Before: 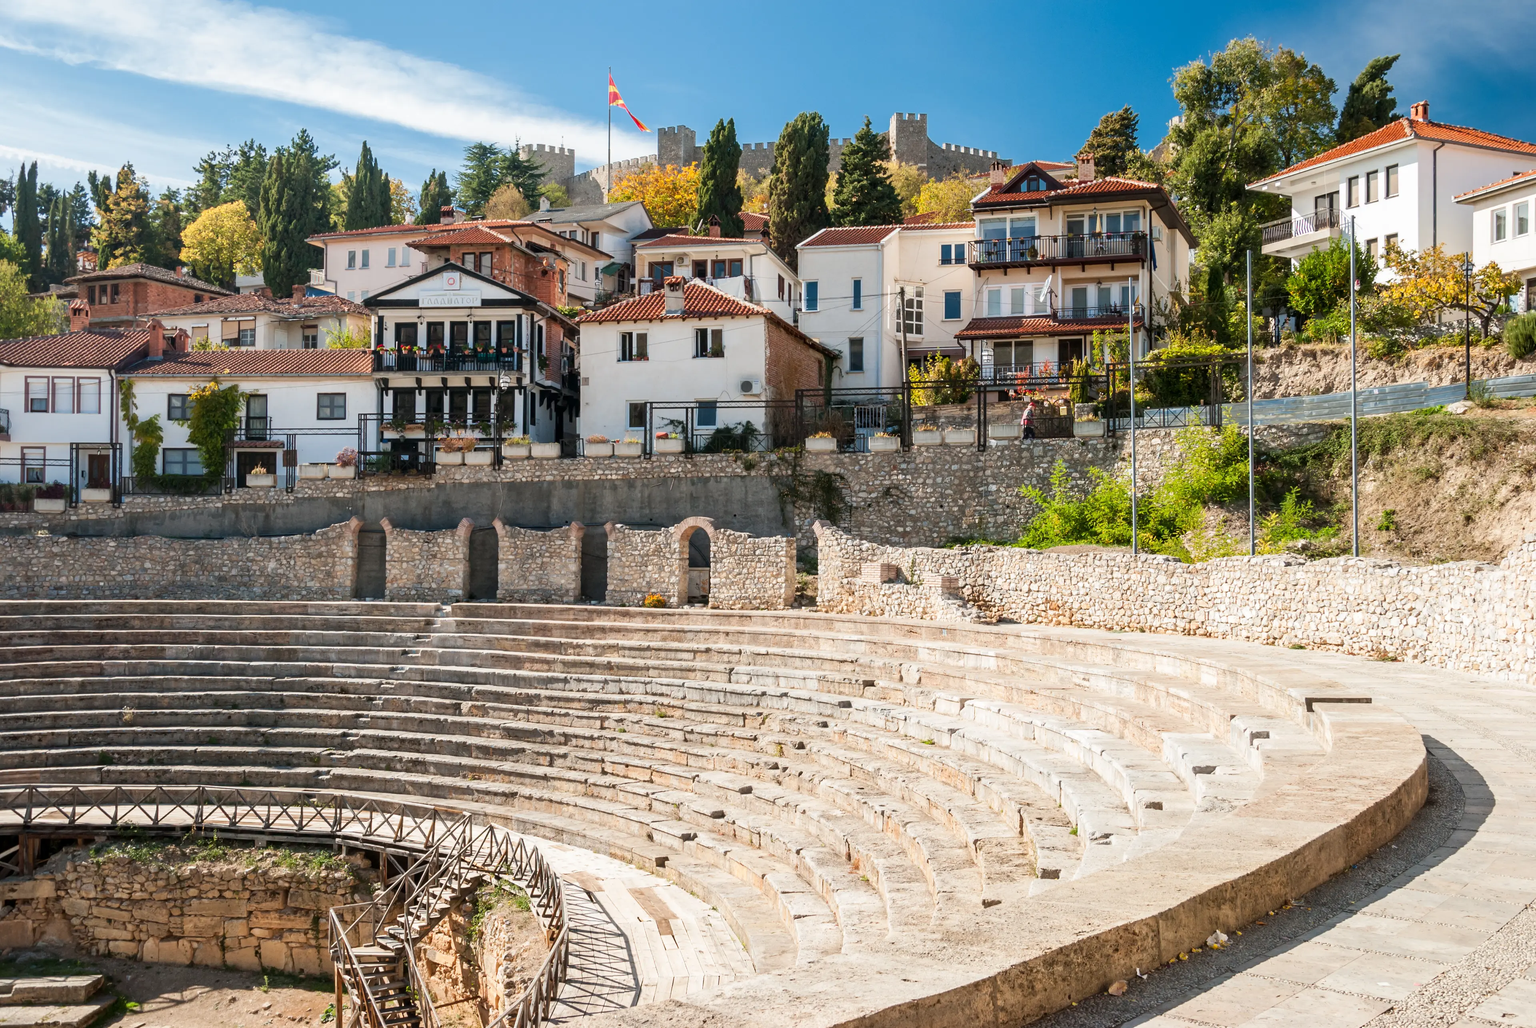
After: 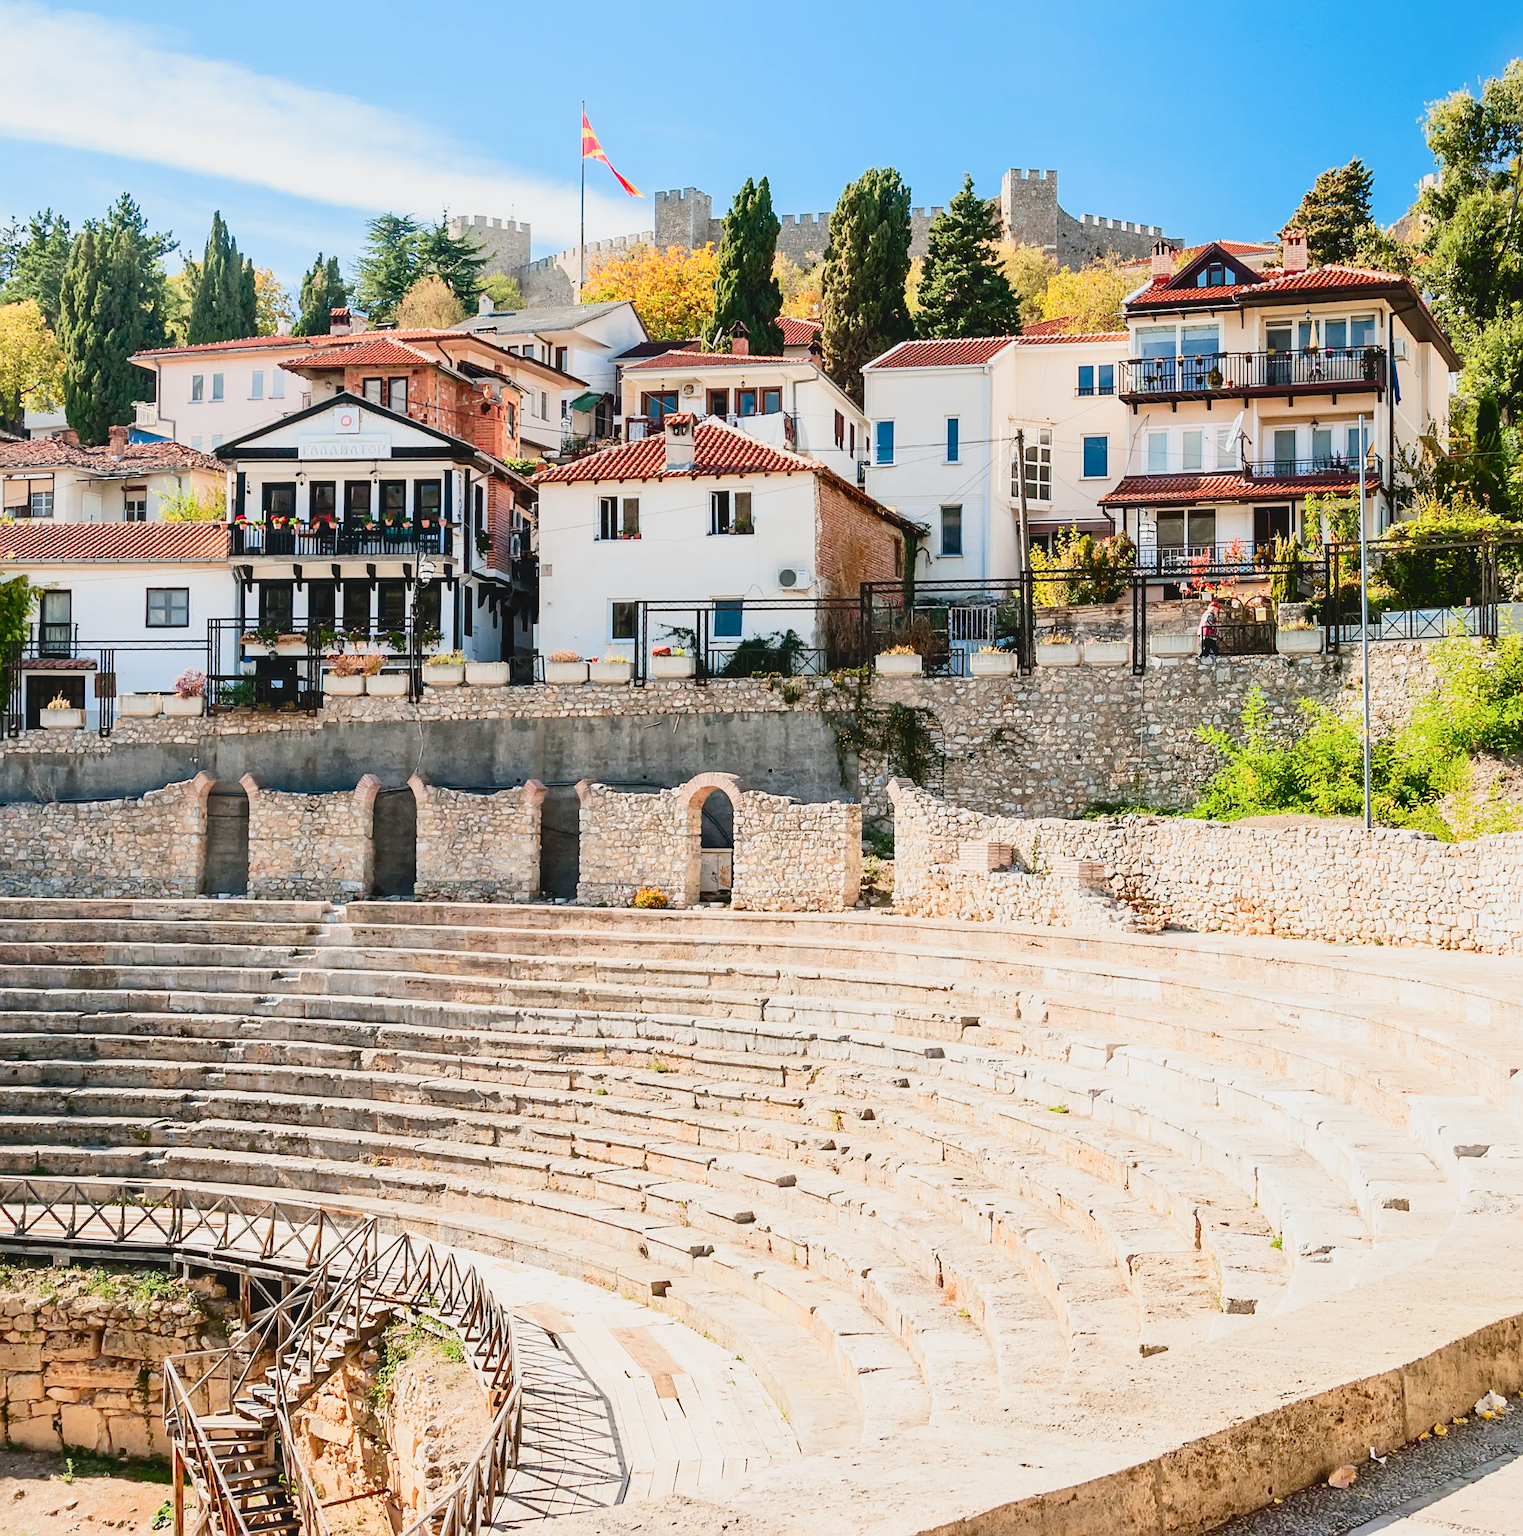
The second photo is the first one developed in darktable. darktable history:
exposure: black level correction 0, compensate highlight preservation false
filmic rgb: black relative exposure -7.65 EV, white relative exposure 4.56 EV, hardness 3.61, iterations of high-quality reconstruction 10
sharpen: on, module defaults
levels: levels [0, 0.397, 0.955]
crop and rotate: left 14.298%, right 19.313%
tone curve: curves: ch0 [(0, 0) (0.003, 0.018) (0.011, 0.019) (0.025, 0.024) (0.044, 0.037) (0.069, 0.053) (0.1, 0.075) (0.136, 0.105) (0.177, 0.136) (0.224, 0.179) (0.277, 0.244) (0.335, 0.319) (0.399, 0.4) (0.468, 0.495) (0.543, 0.58) (0.623, 0.671) (0.709, 0.757) (0.801, 0.838) (0.898, 0.913) (1, 1)], color space Lab, independent channels, preserve colors none
